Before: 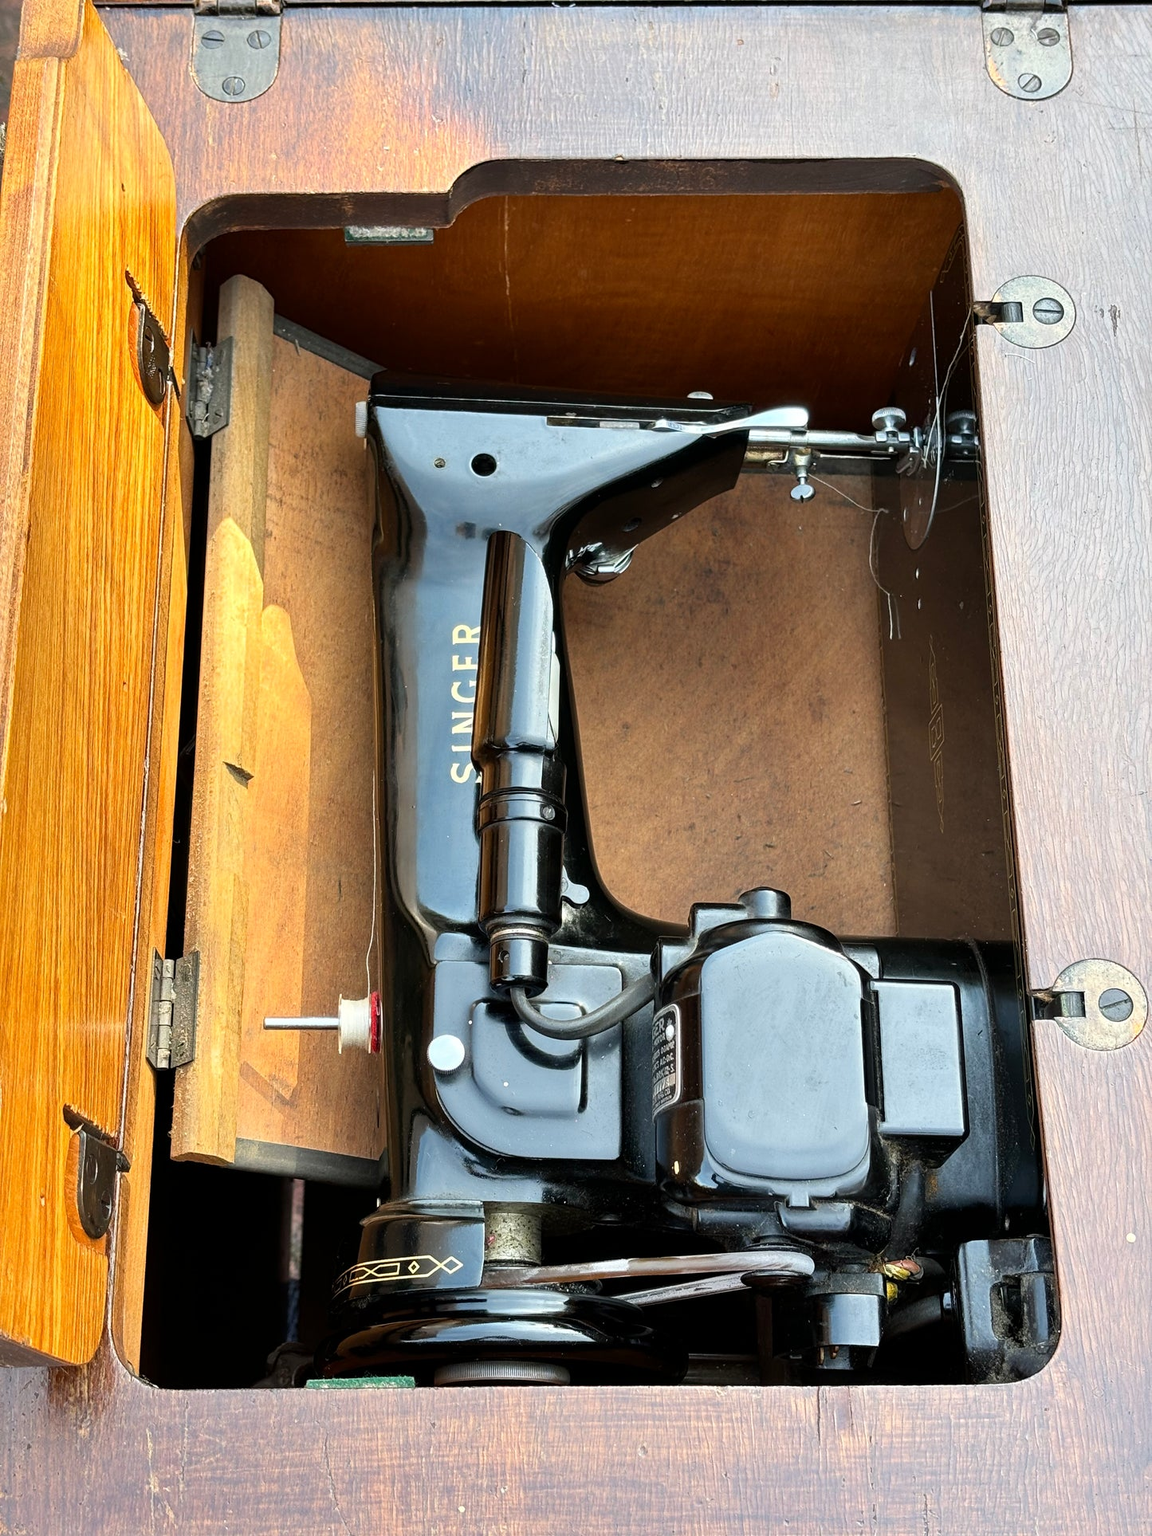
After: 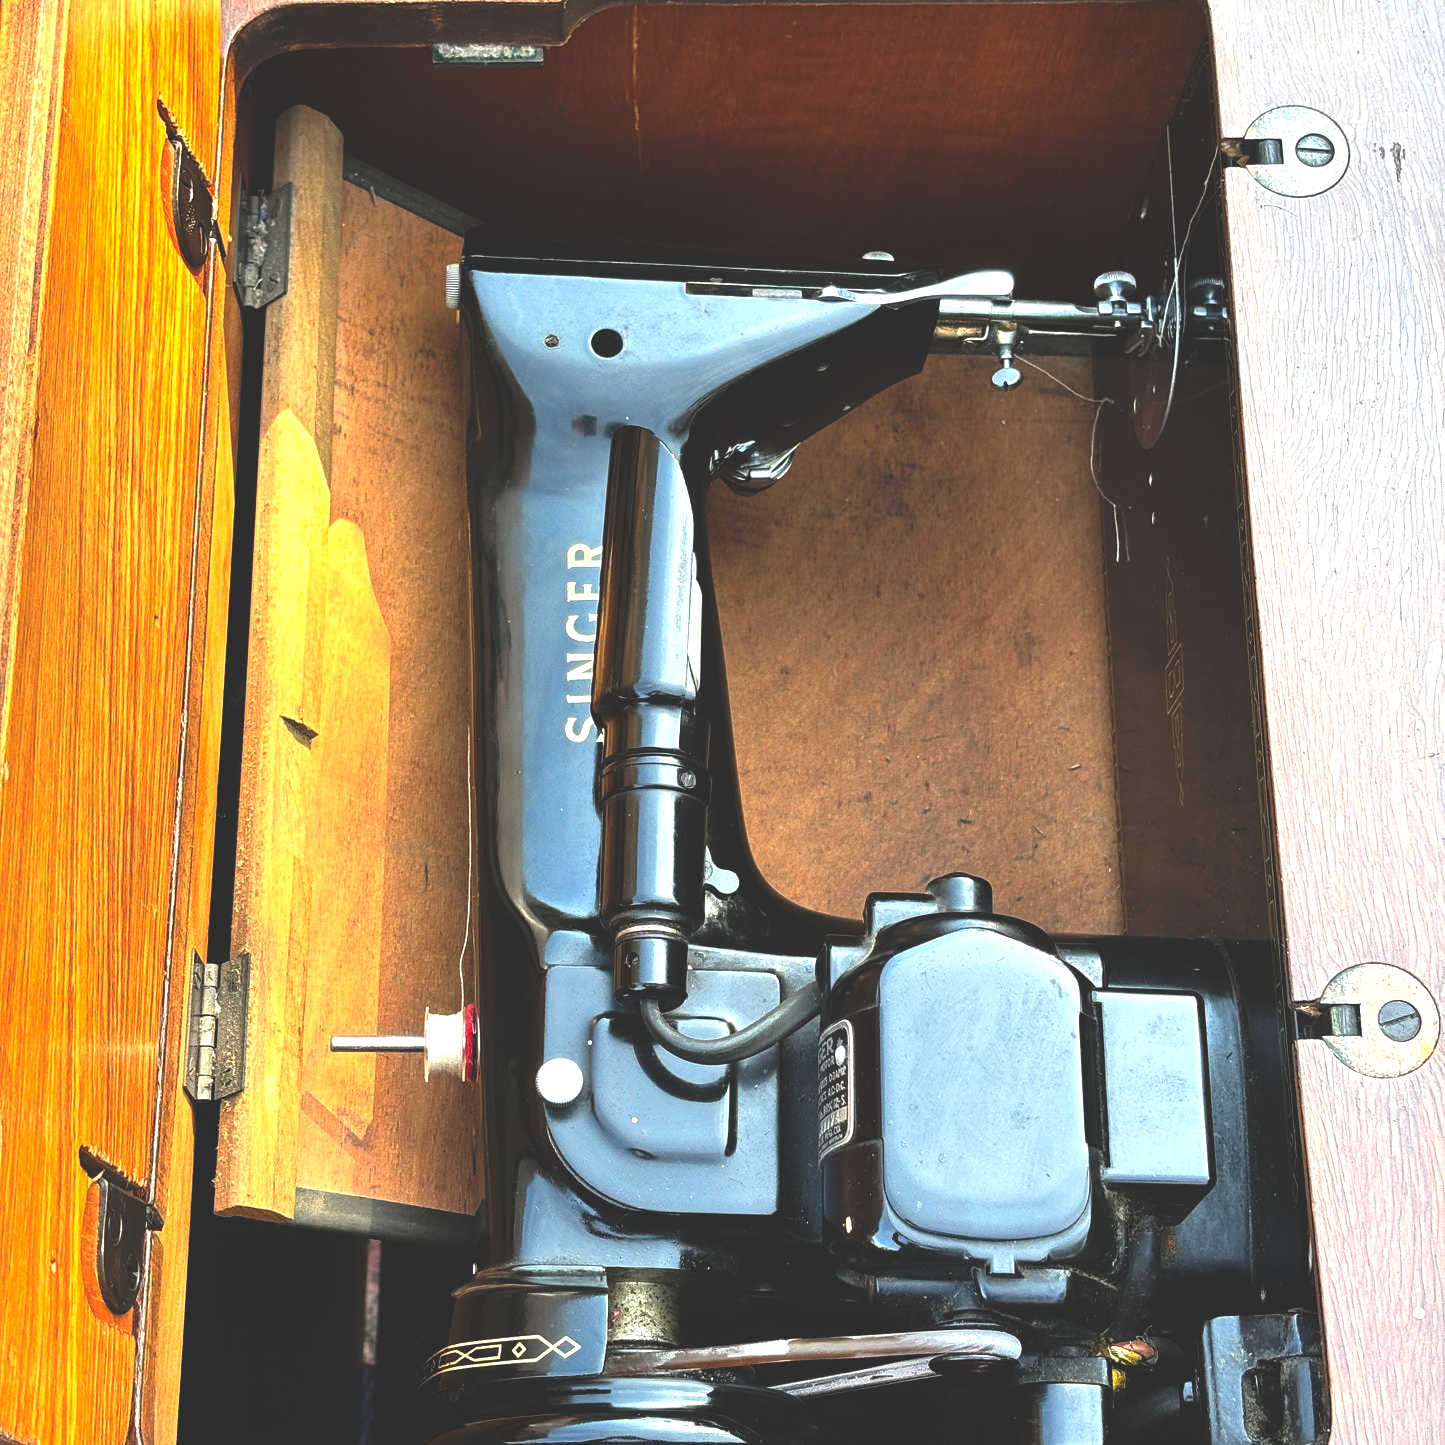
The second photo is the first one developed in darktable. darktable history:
rgb curve: curves: ch0 [(0, 0.186) (0.314, 0.284) (0.775, 0.708) (1, 1)], compensate middle gray true, preserve colors none
exposure: exposure 0.515 EV, compensate highlight preservation false
crop and rotate: top 12.5%, bottom 12.5%
